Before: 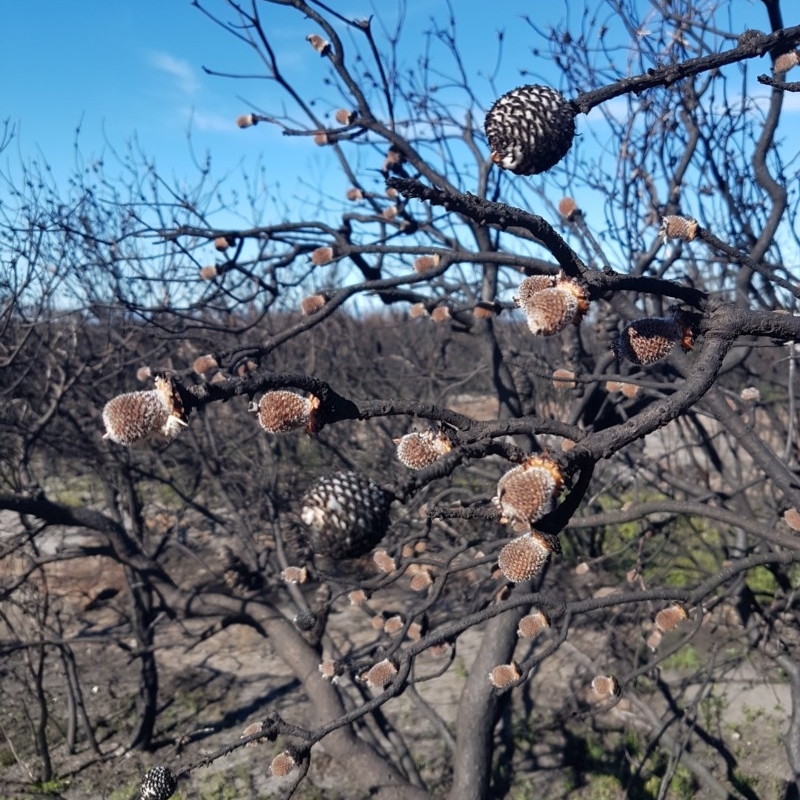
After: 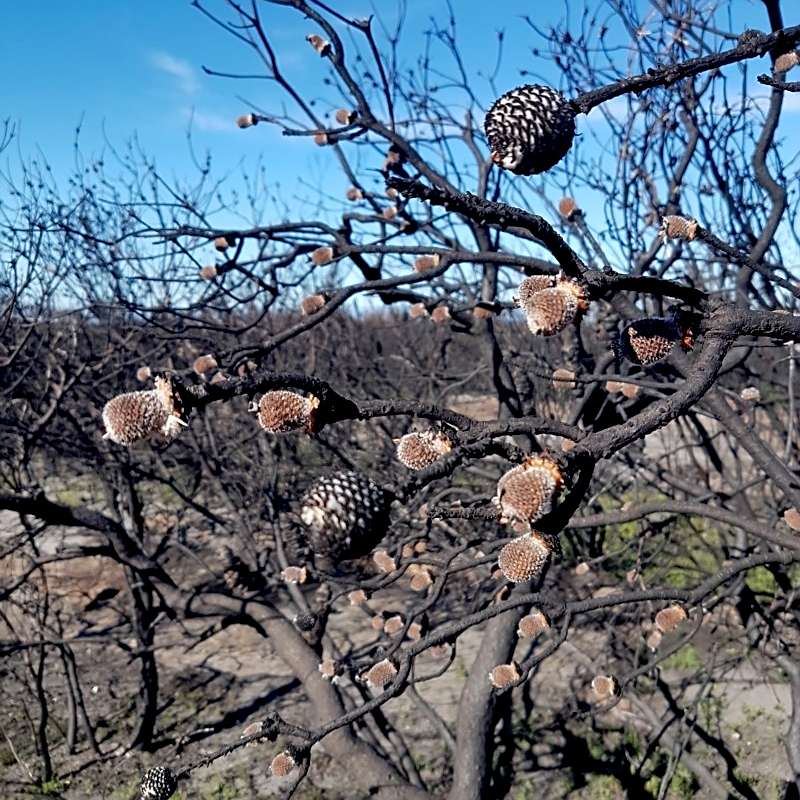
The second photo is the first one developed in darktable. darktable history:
exposure: black level correction 0.013, compensate exposure bias true, compensate highlight preservation false
sharpen: on, module defaults
shadows and highlights: radius 136.14, soften with gaussian
